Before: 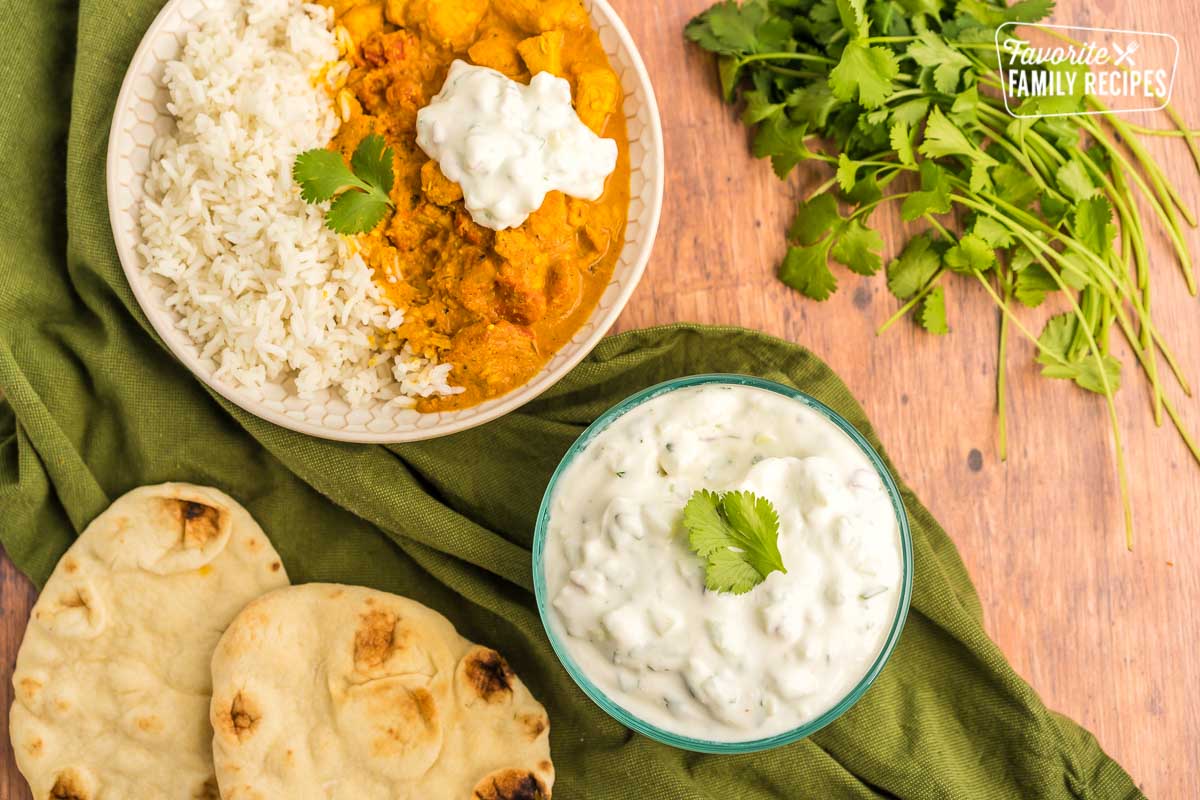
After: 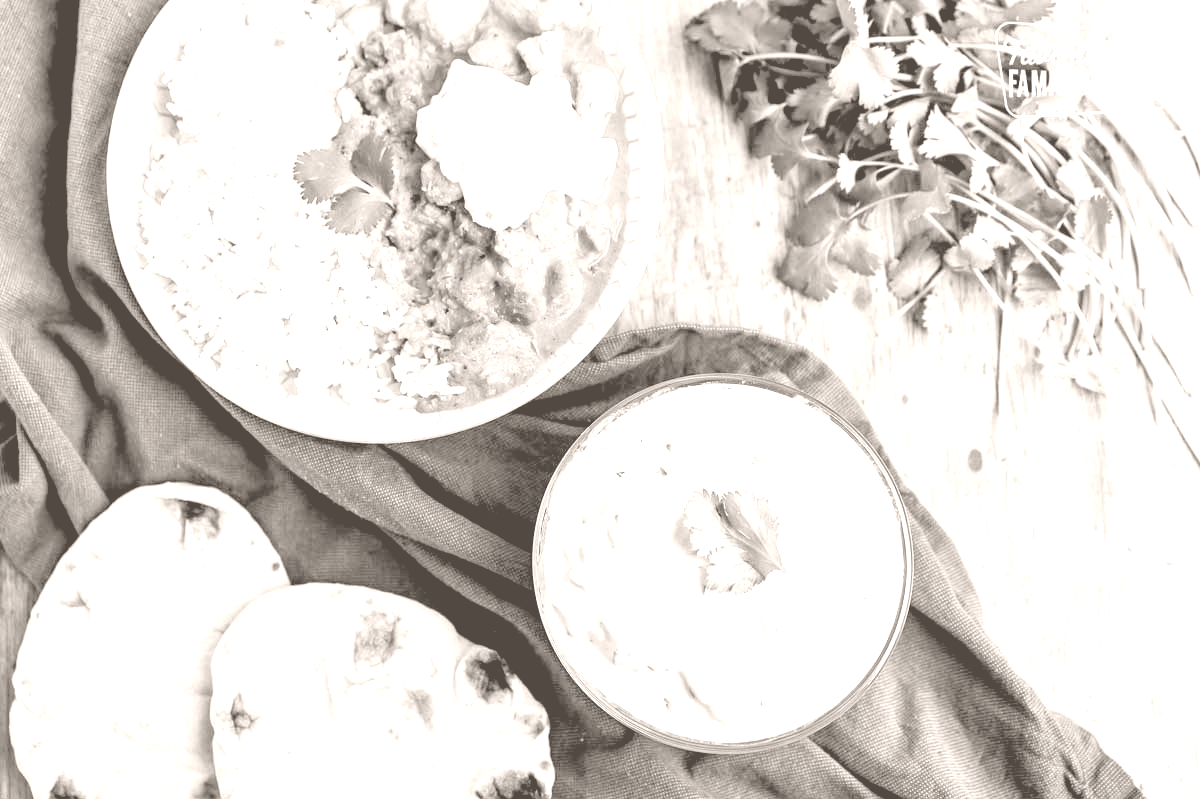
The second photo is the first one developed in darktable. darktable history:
crop: bottom 0.071%
colorize: hue 34.49°, saturation 35.33%, source mix 100%, lightness 55%, version 1
exposure: black level correction 0.029, exposure -0.073 EV, compensate highlight preservation false
